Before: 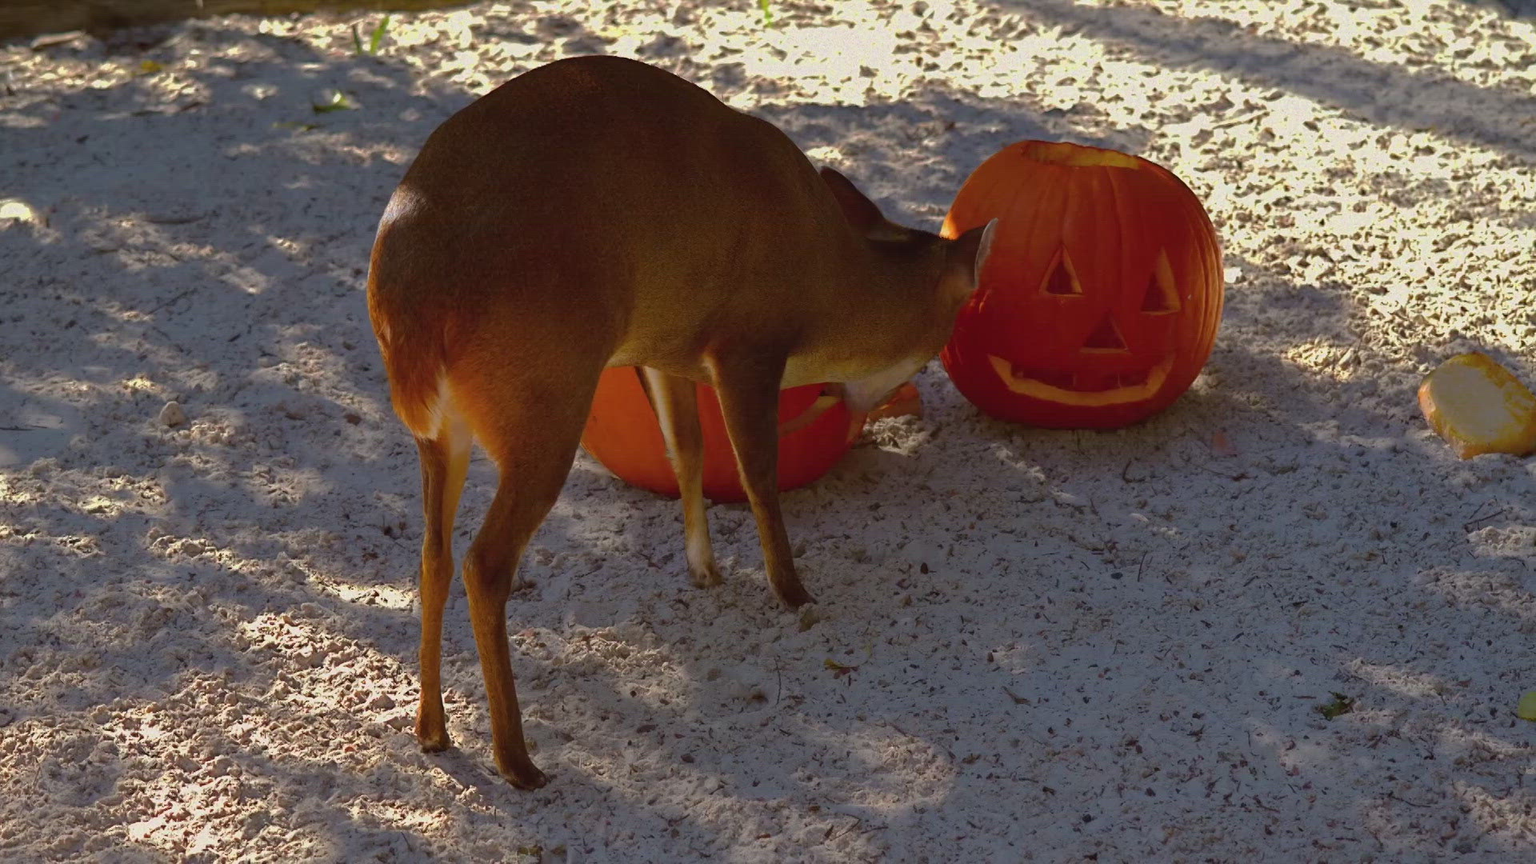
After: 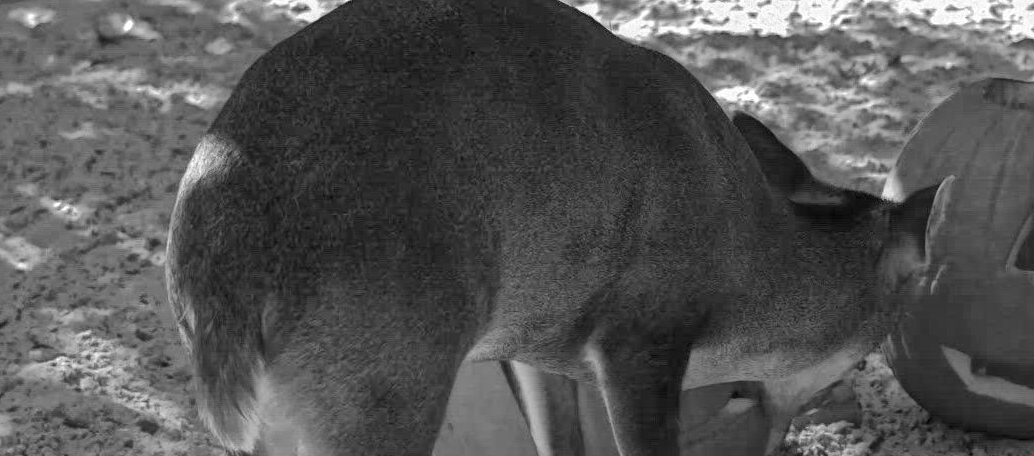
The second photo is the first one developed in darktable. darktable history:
color correction: highlights a* 5.59, highlights b* 5.24, saturation 0.68
global tonemap: drago (1, 100), detail 1
monochrome: on, module defaults
crop: left 15.306%, top 9.065%, right 30.789%, bottom 48.638%
local contrast: on, module defaults
